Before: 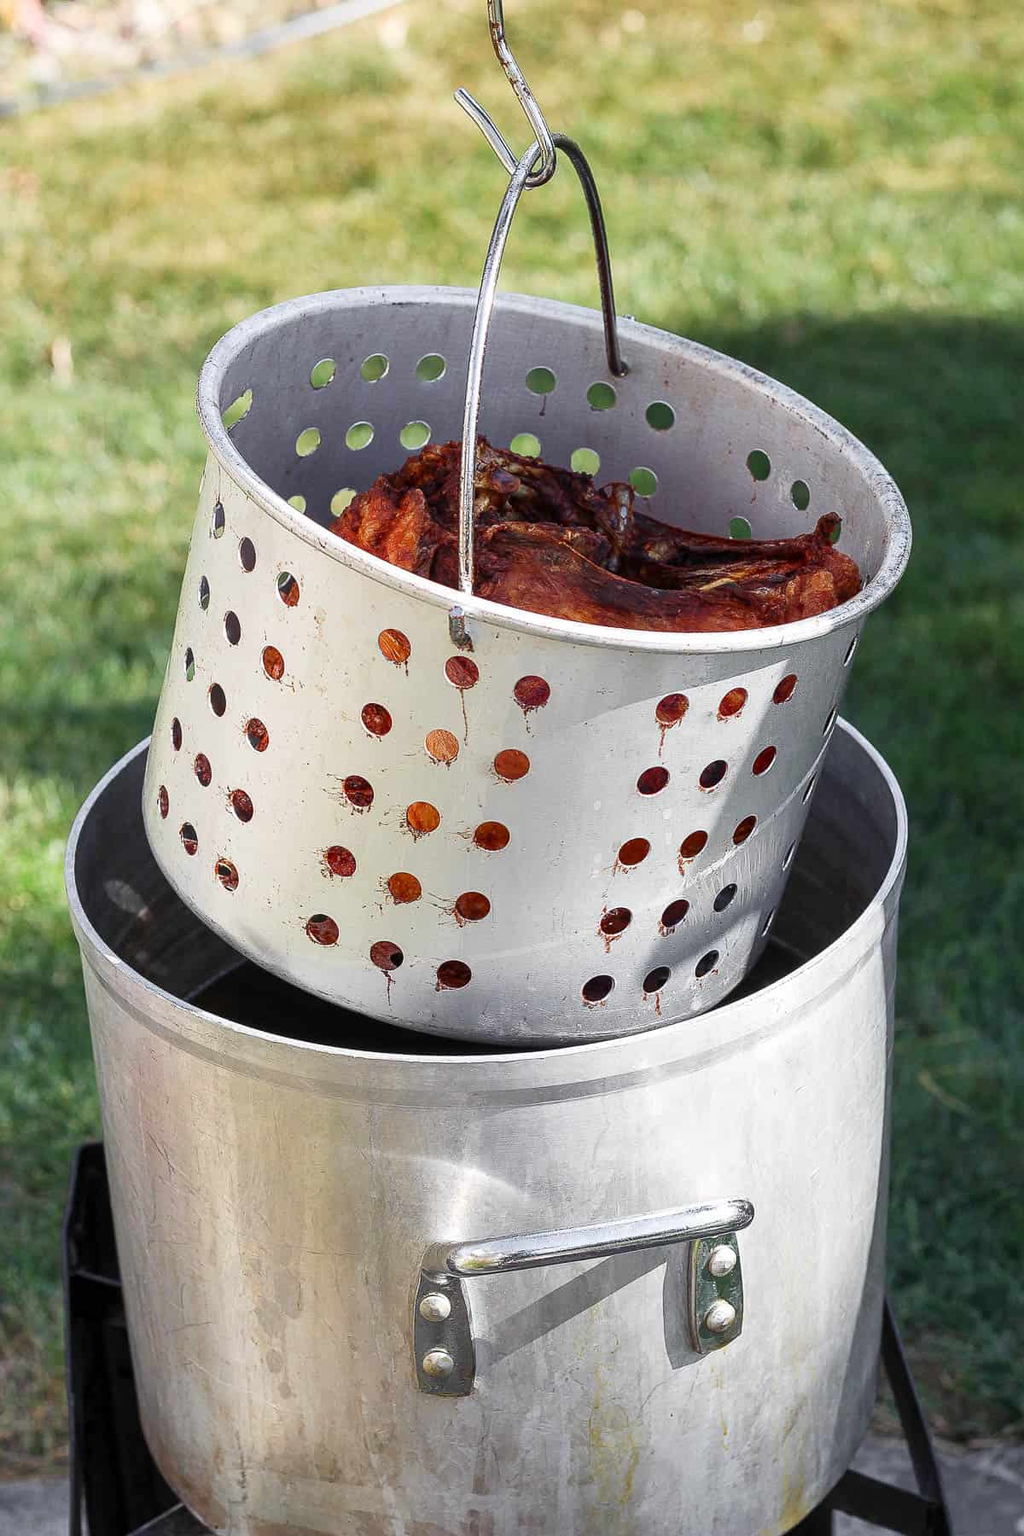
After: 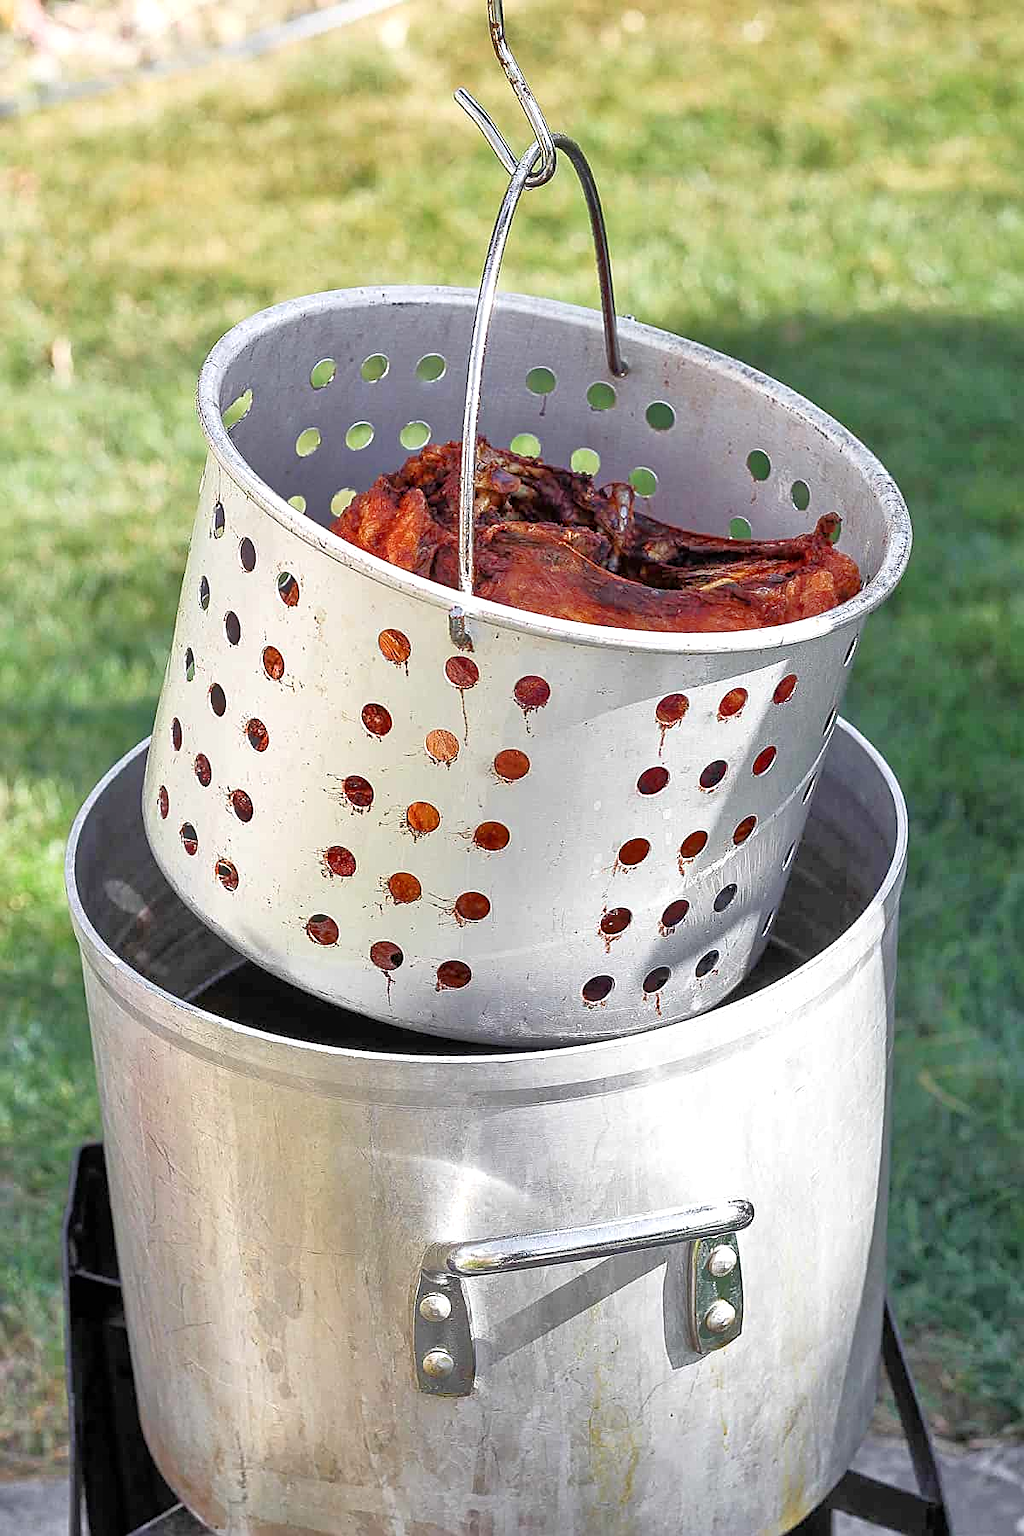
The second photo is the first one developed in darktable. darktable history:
sharpen: on, module defaults
tone equalizer: -7 EV 0.141 EV, -6 EV 0.561 EV, -5 EV 1.18 EV, -4 EV 1.29 EV, -3 EV 1.14 EV, -2 EV 0.6 EV, -1 EV 0.164 EV
exposure: exposure 0.195 EV, compensate highlight preservation false
